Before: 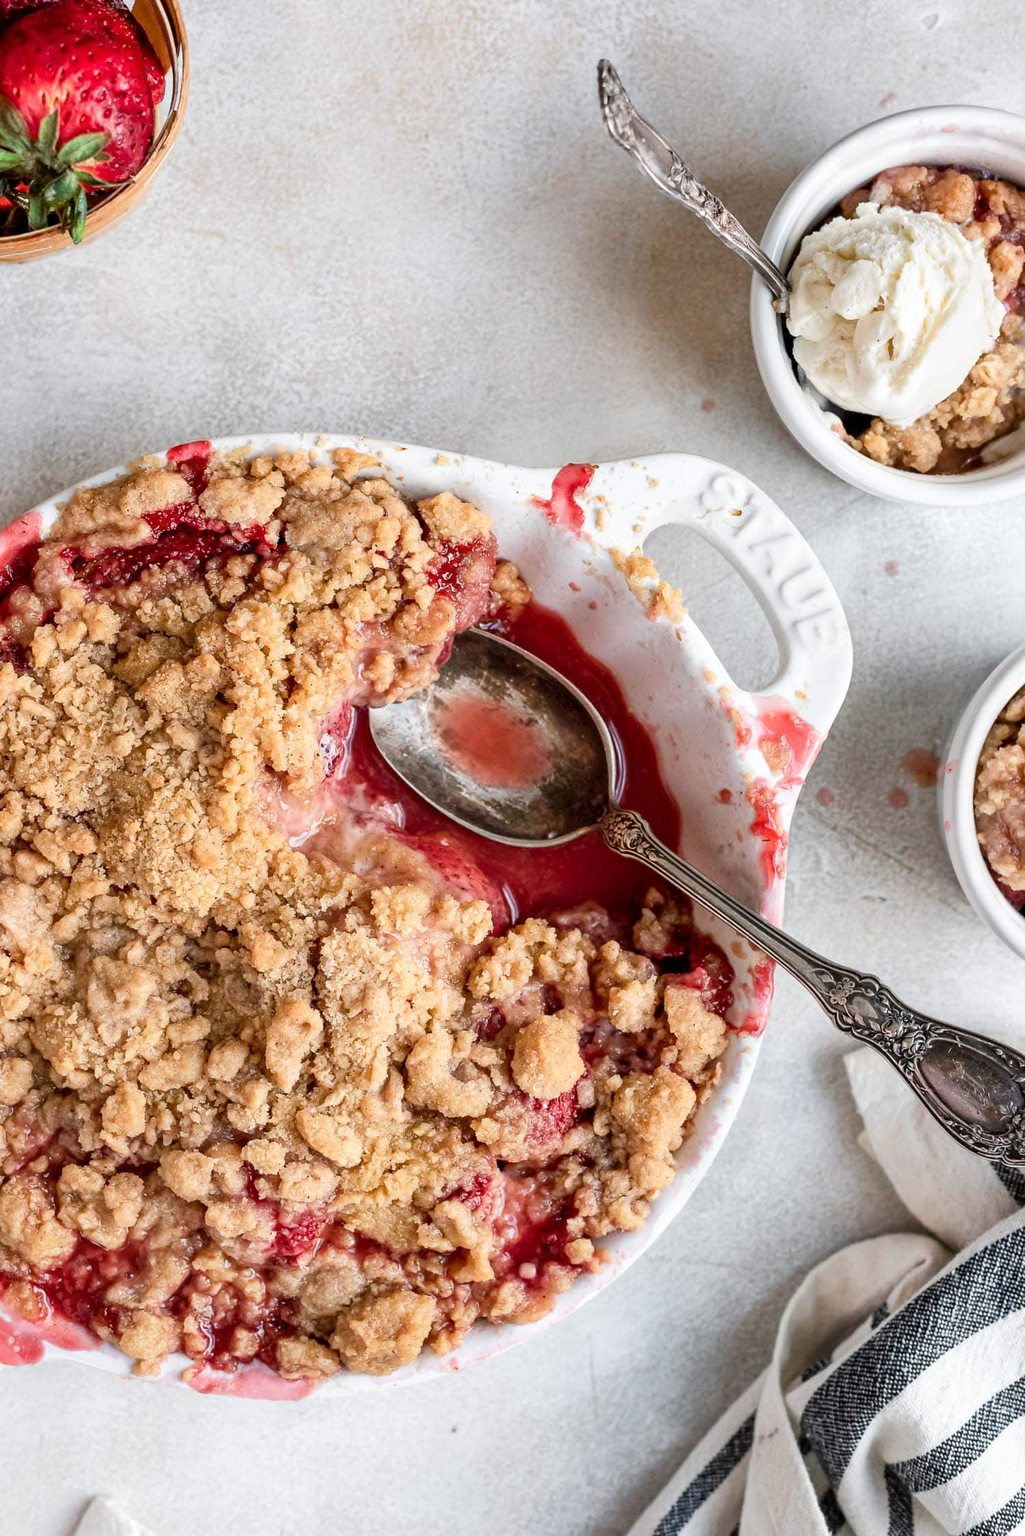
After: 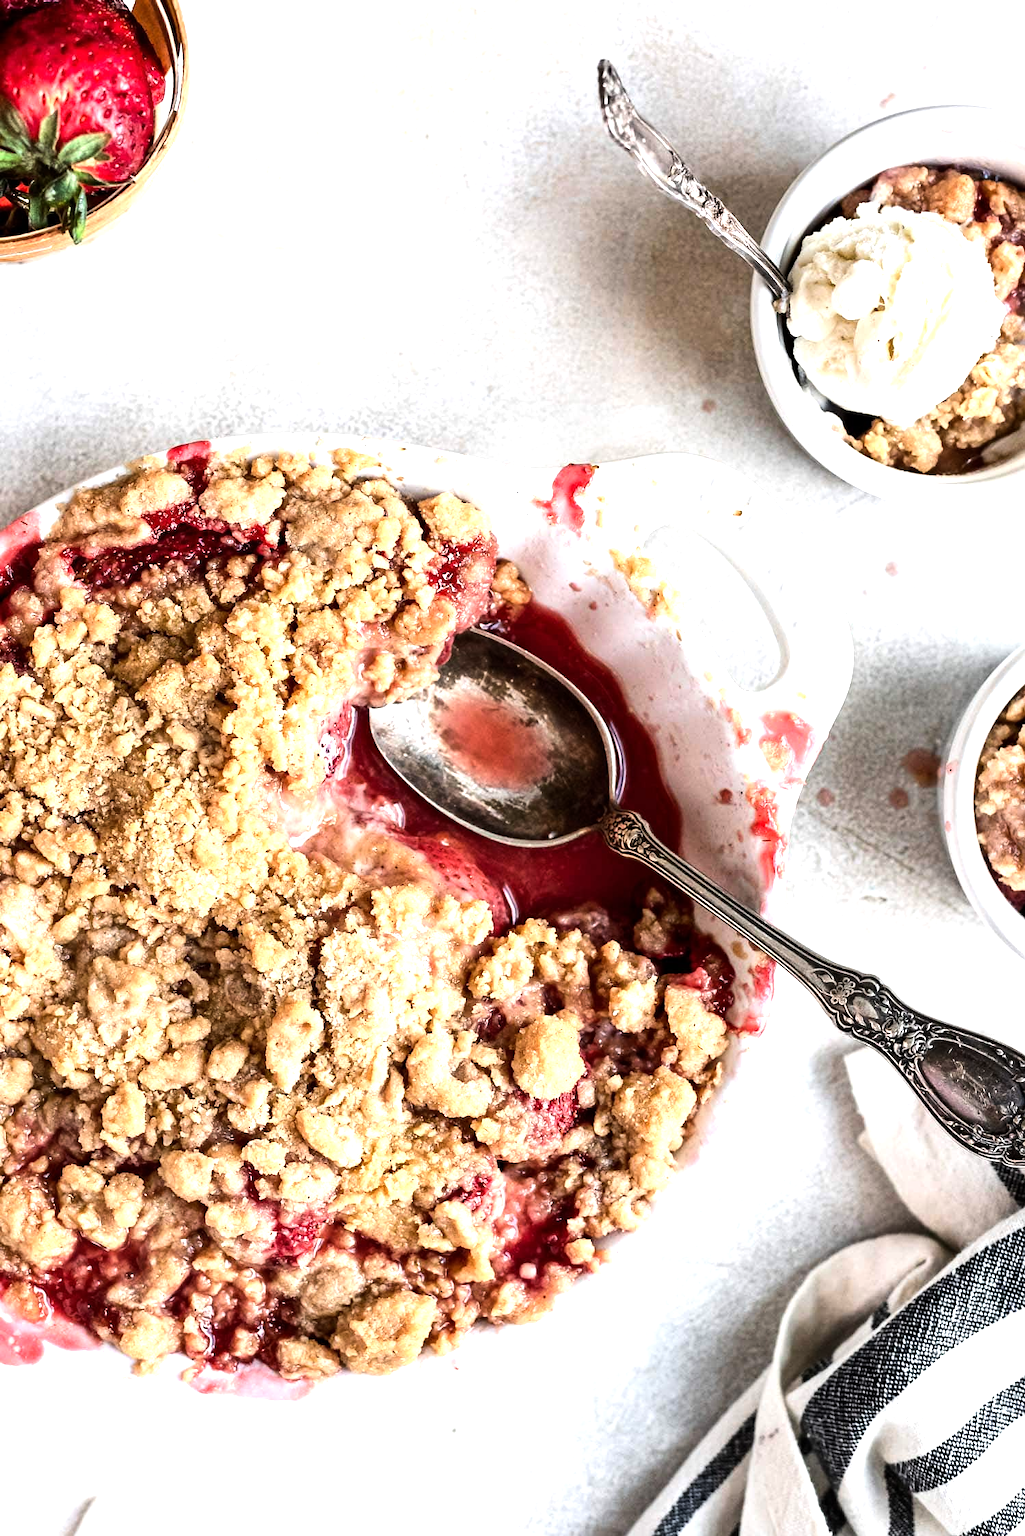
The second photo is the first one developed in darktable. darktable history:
tone equalizer: -8 EV -1.08 EV, -7 EV -0.983 EV, -6 EV -0.831 EV, -5 EV -0.609 EV, -3 EV 0.568 EV, -2 EV 0.866 EV, -1 EV 1 EV, +0 EV 1.07 EV, edges refinement/feathering 500, mask exposure compensation -1.57 EV, preserve details no
